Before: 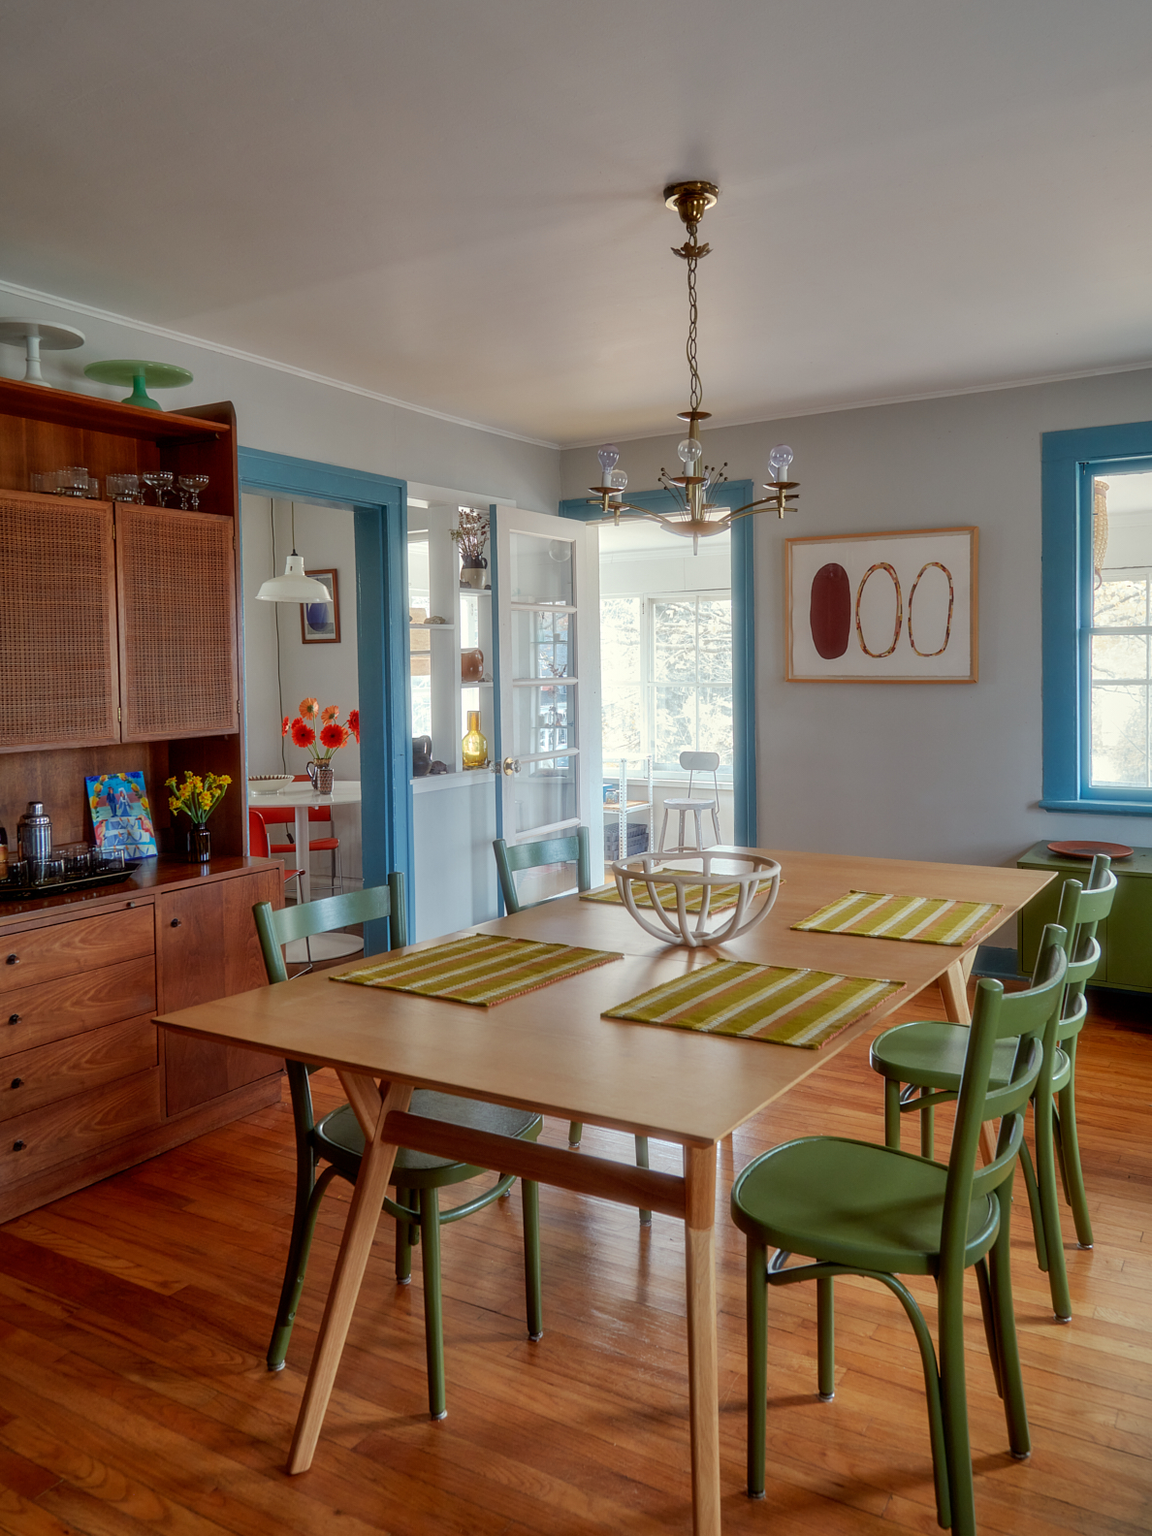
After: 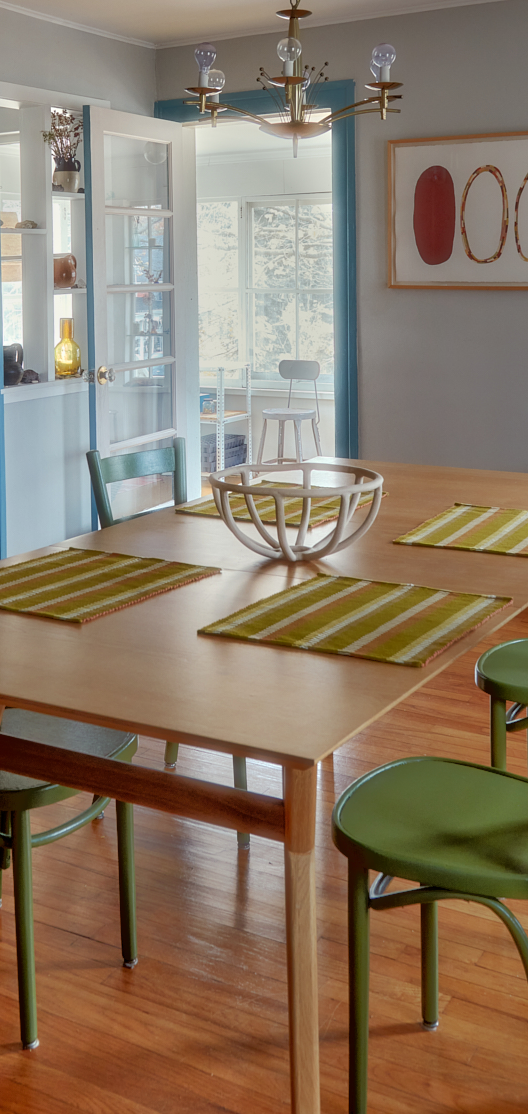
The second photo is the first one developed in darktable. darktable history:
crop: left 35.541%, top 26.203%, right 19.963%, bottom 3.427%
tone equalizer: -7 EV -0.644 EV, -6 EV 1.02 EV, -5 EV -0.452 EV, -4 EV 0.436 EV, -3 EV 0.421 EV, -2 EV 0.142 EV, -1 EV -0.141 EV, +0 EV -0.399 EV
